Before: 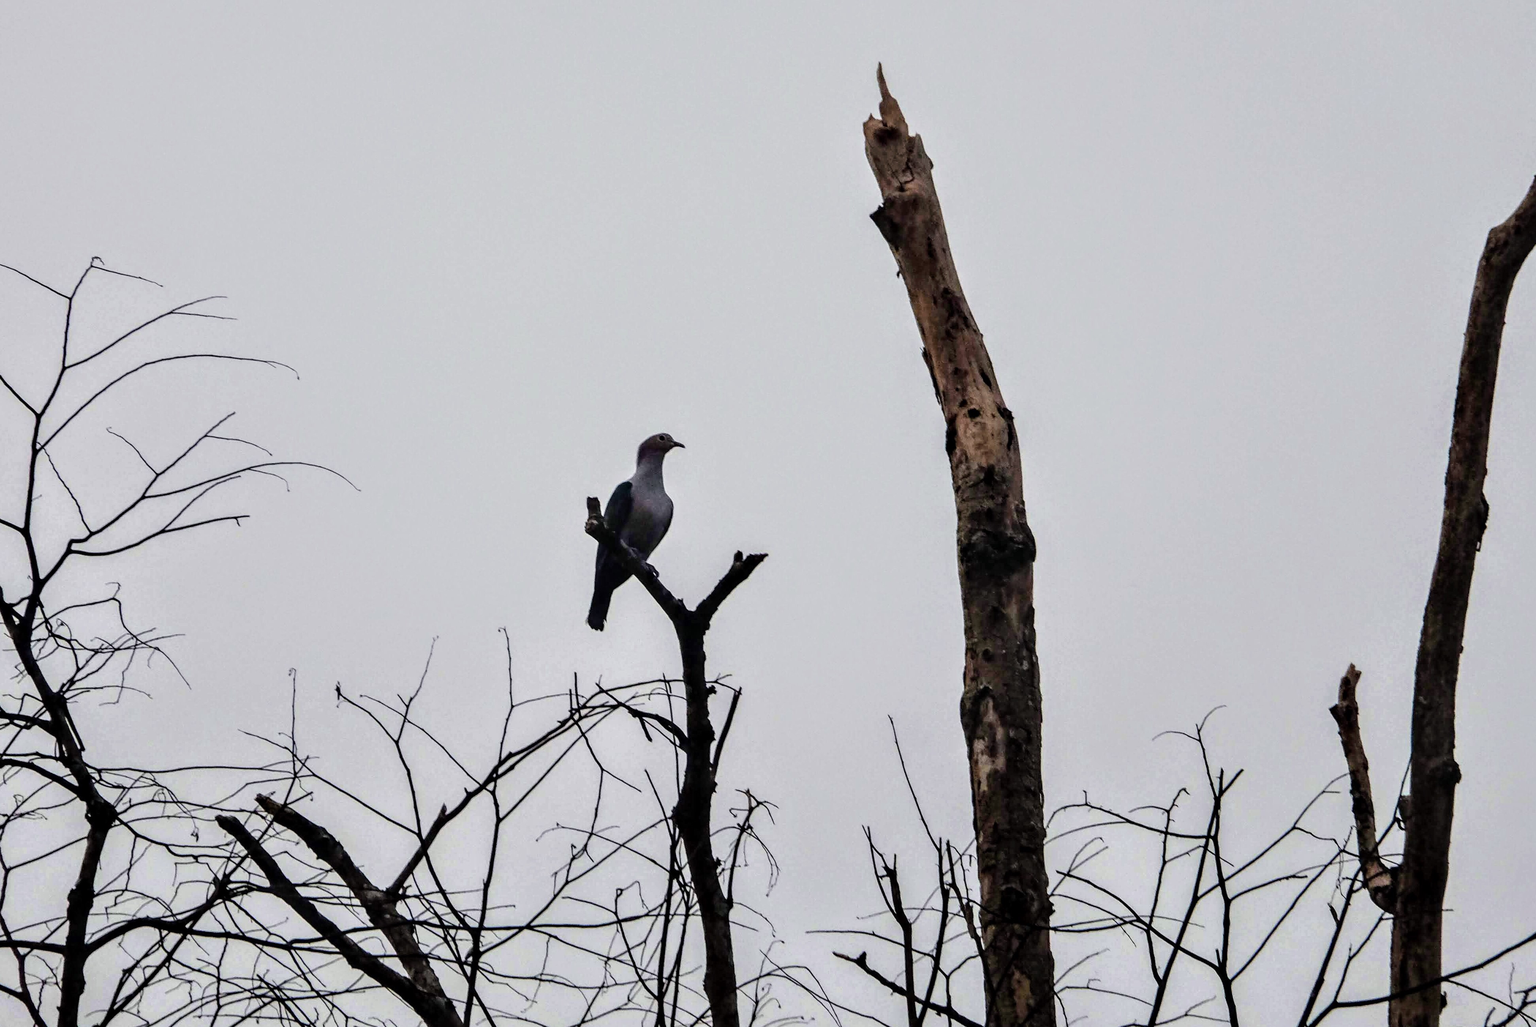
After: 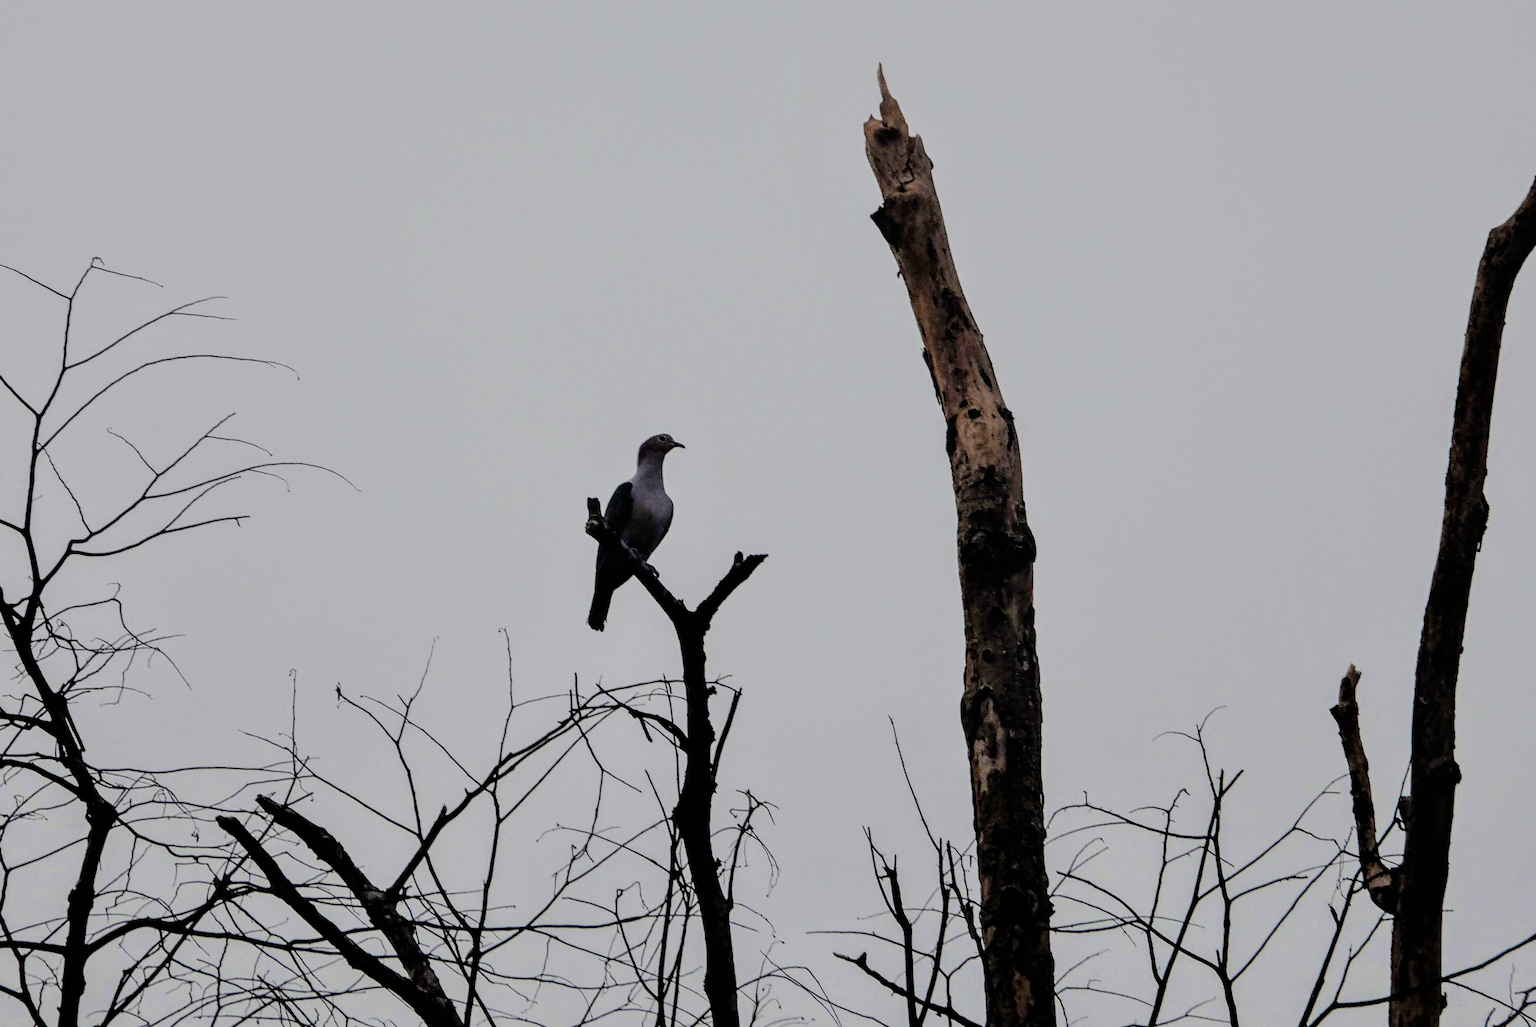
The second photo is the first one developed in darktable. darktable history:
filmic rgb: black relative exposure -6.91 EV, white relative exposure 5.63 EV, hardness 2.87
contrast equalizer: y [[0.439, 0.44, 0.442, 0.457, 0.493, 0.498], [0.5 ×6], [0.5 ×6], [0 ×6], [0 ×6]]
